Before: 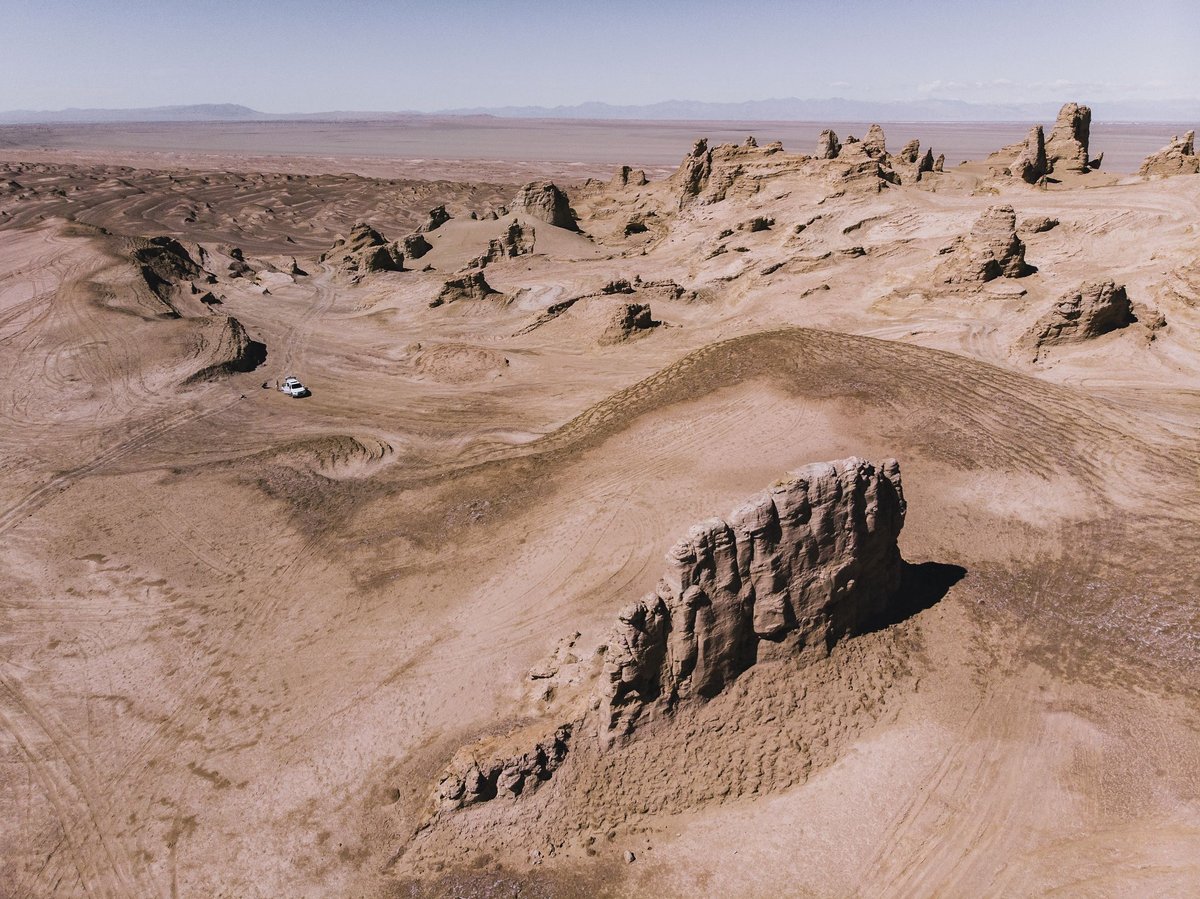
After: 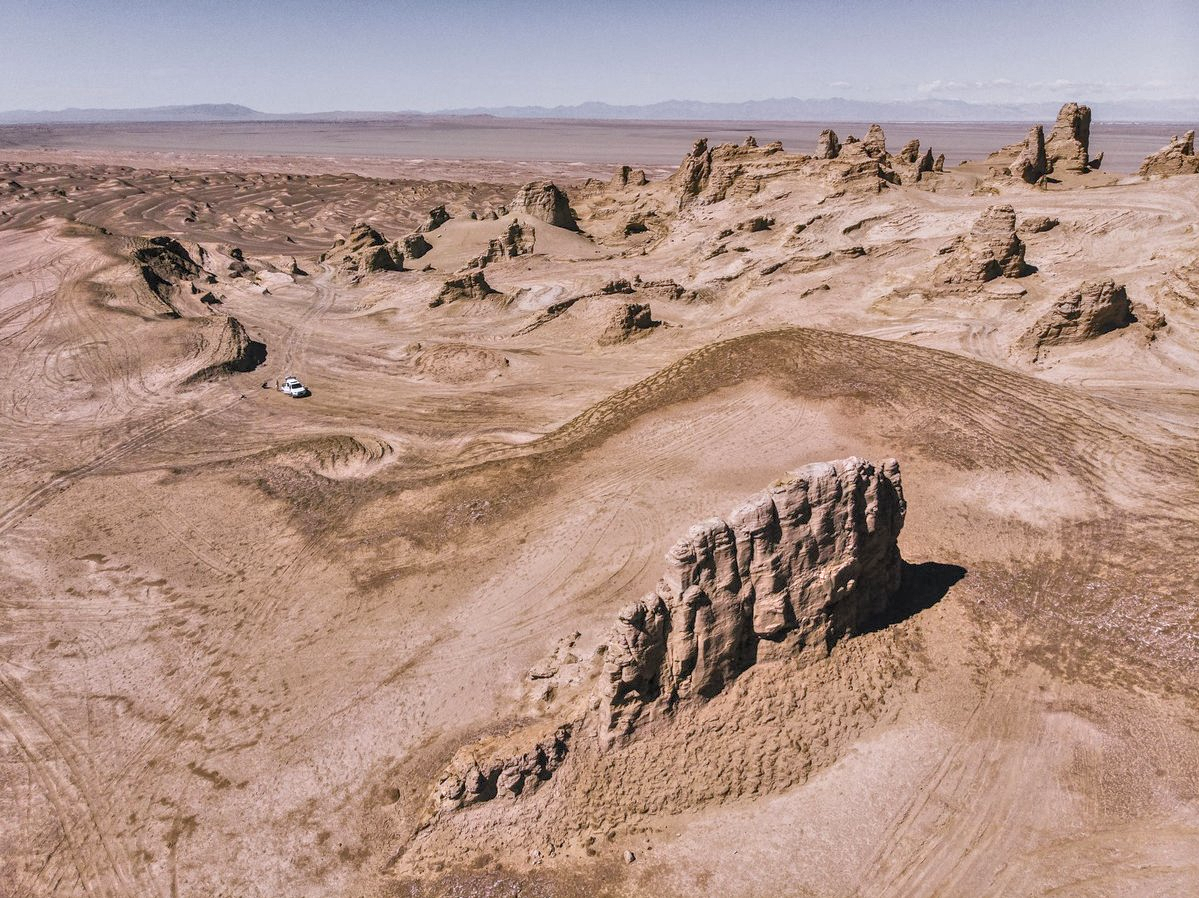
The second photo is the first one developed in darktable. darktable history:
local contrast: on, module defaults
shadows and highlights: low approximation 0.01, soften with gaussian
tone equalizer: -7 EV 0.15 EV, -6 EV 0.6 EV, -5 EV 1.15 EV, -4 EV 1.33 EV, -3 EV 1.15 EV, -2 EV 0.6 EV, -1 EV 0.15 EV, mask exposure compensation -0.5 EV
